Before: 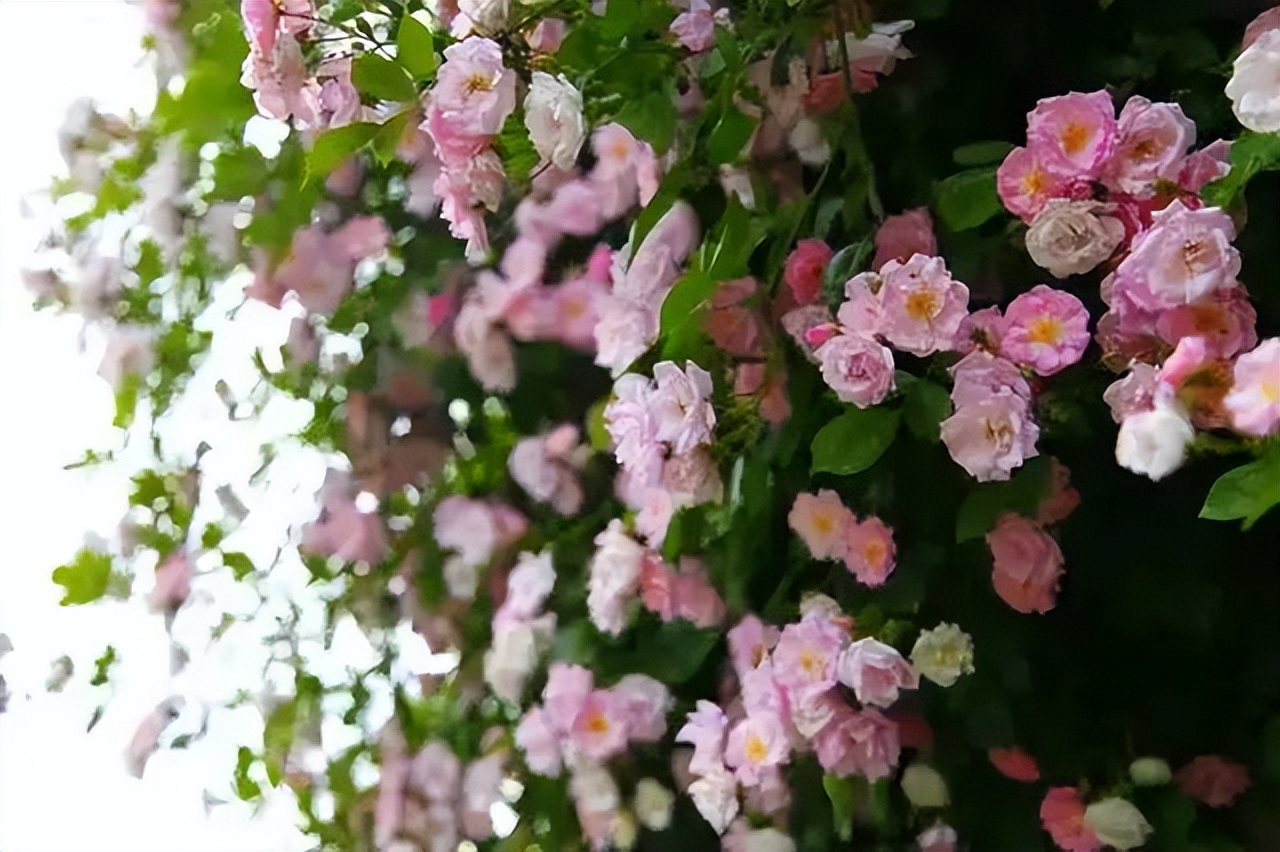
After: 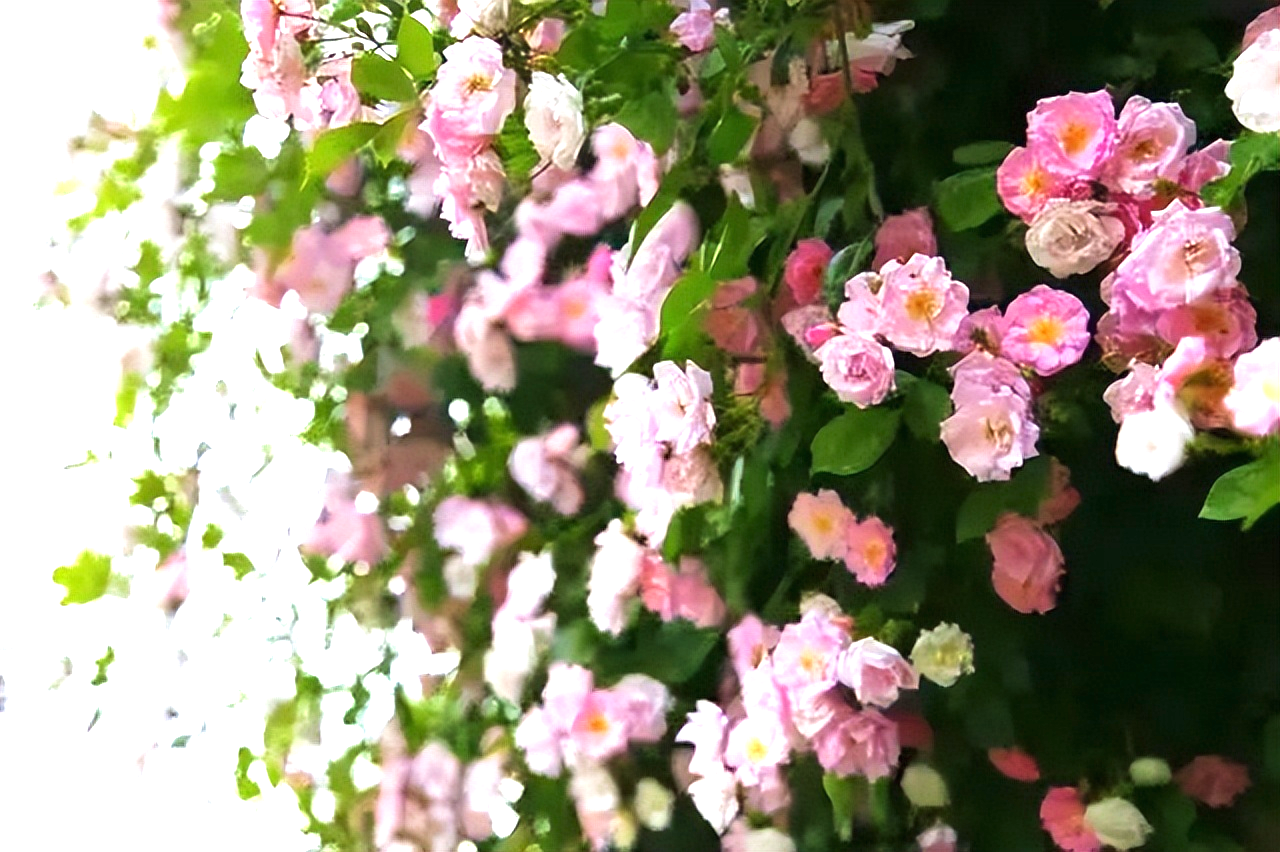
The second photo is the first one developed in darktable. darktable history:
exposure: black level correction 0, exposure 1.1 EV, compensate highlight preservation false
velvia: on, module defaults
